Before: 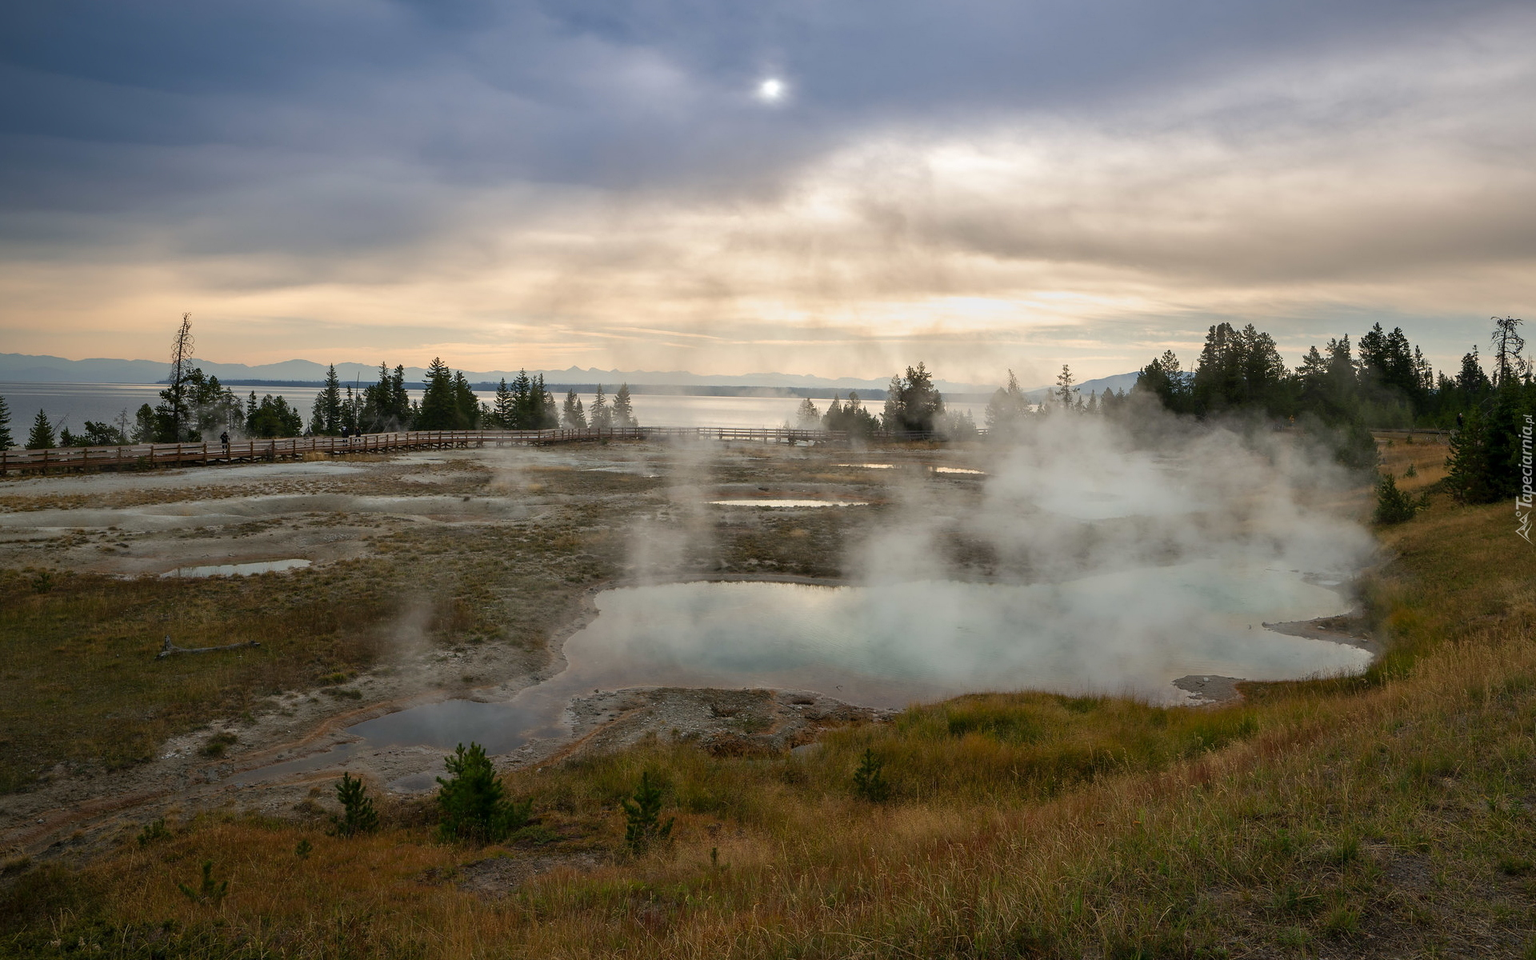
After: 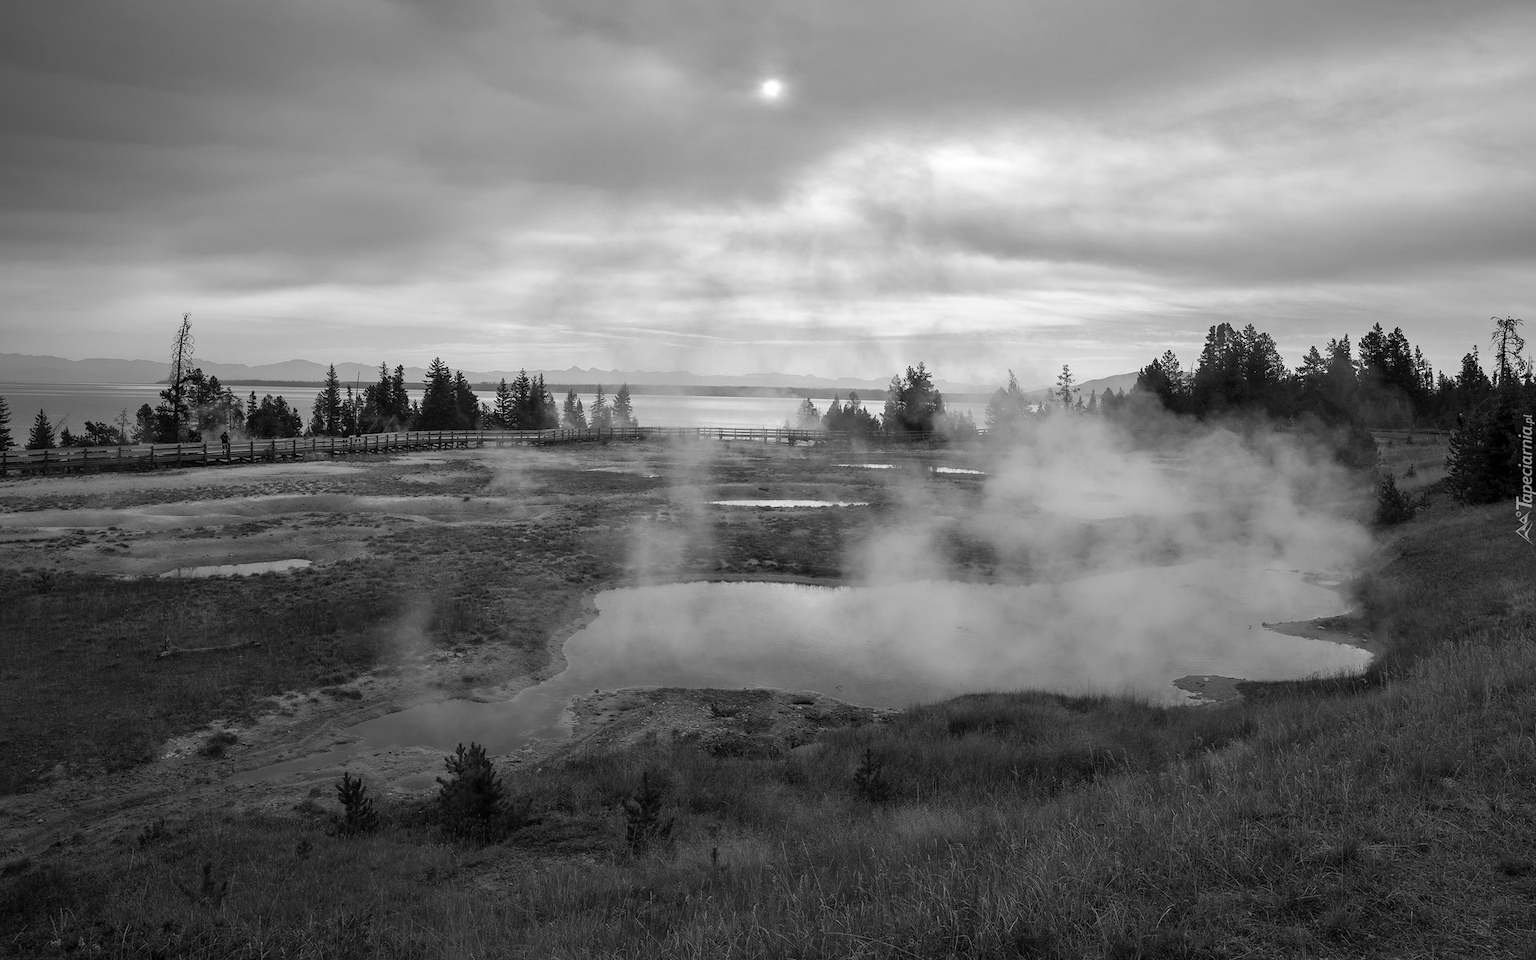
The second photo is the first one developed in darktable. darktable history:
color calibration: output gray [0.21, 0.42, 0.37, 0], illuminant as shot in camera, x 0.379, y 0.396, temperature 4134.46 K
